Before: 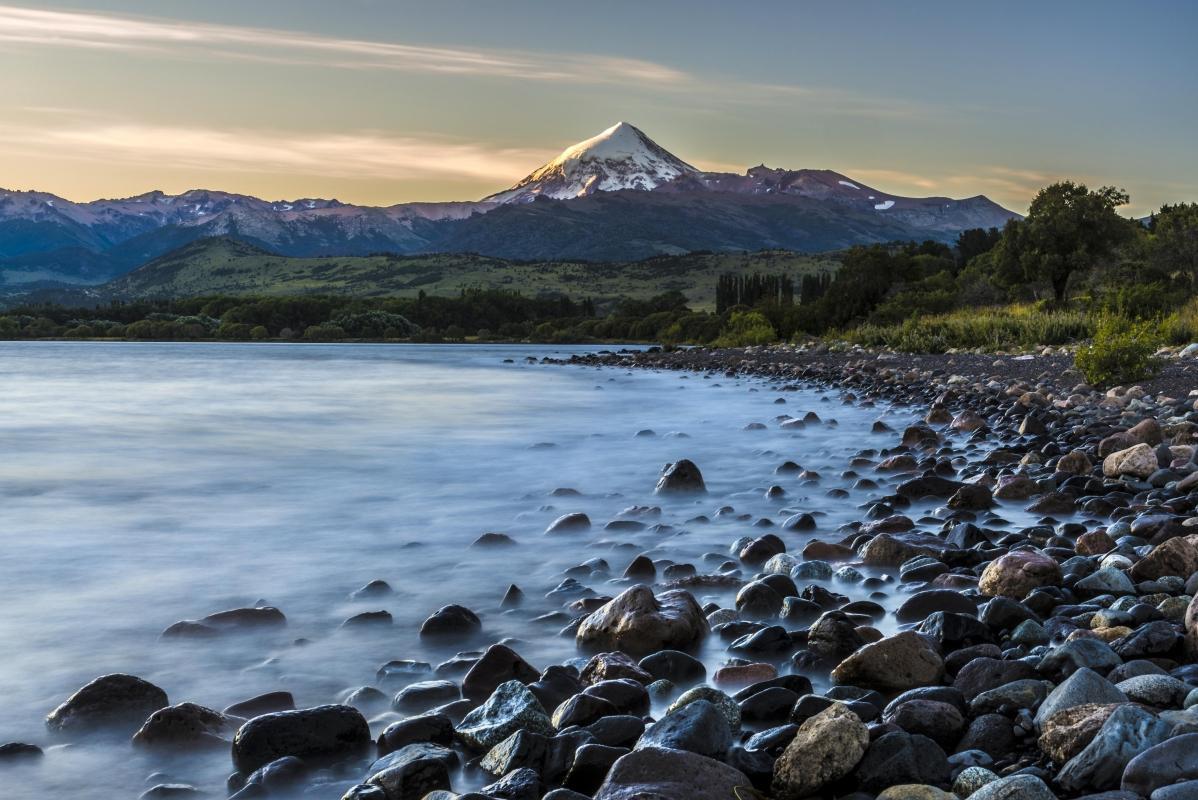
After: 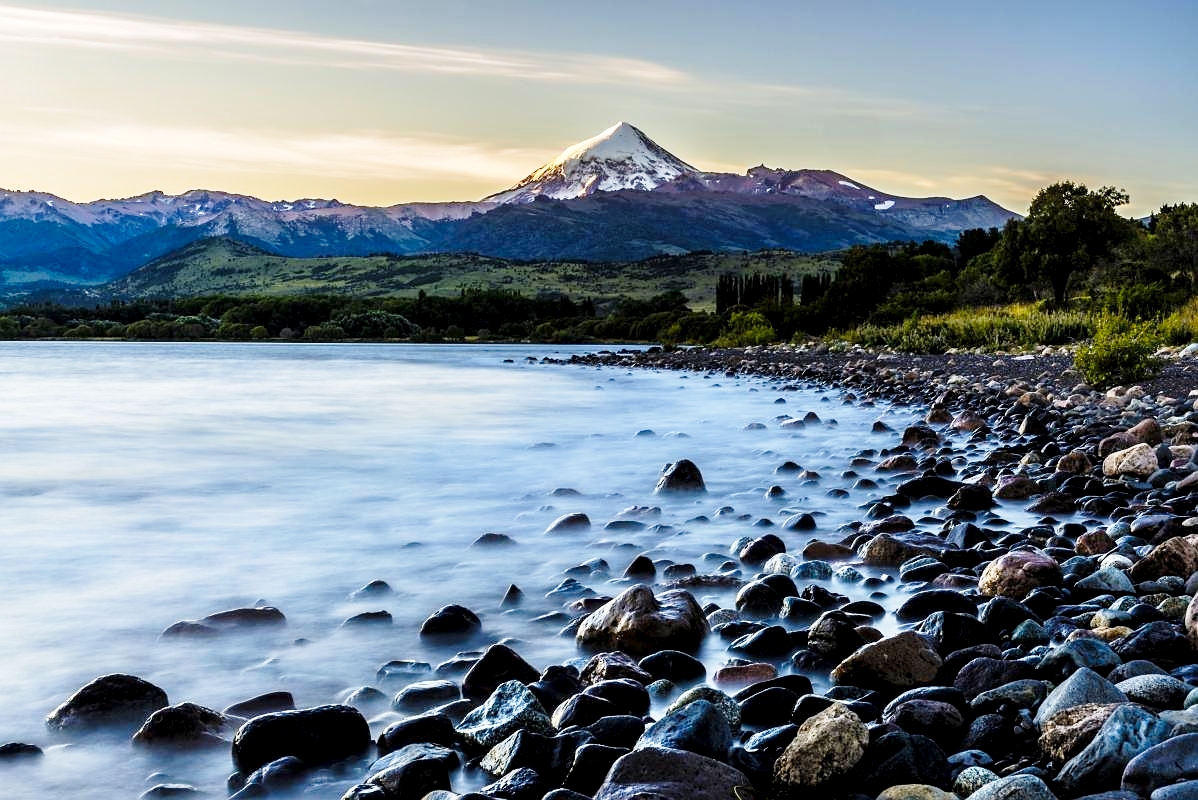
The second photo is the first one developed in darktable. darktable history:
sharpen: radius 1
exposure: black level correction 0.01, exposure 0.014 EV, compensate highlight preservation false
base curve: curves: ch0 [(0, 0) (0.028, 0.03) (0.121, 0.232) (0.46, 0.748) (0.859, 0.968) (1, 1)], preserve colors none
